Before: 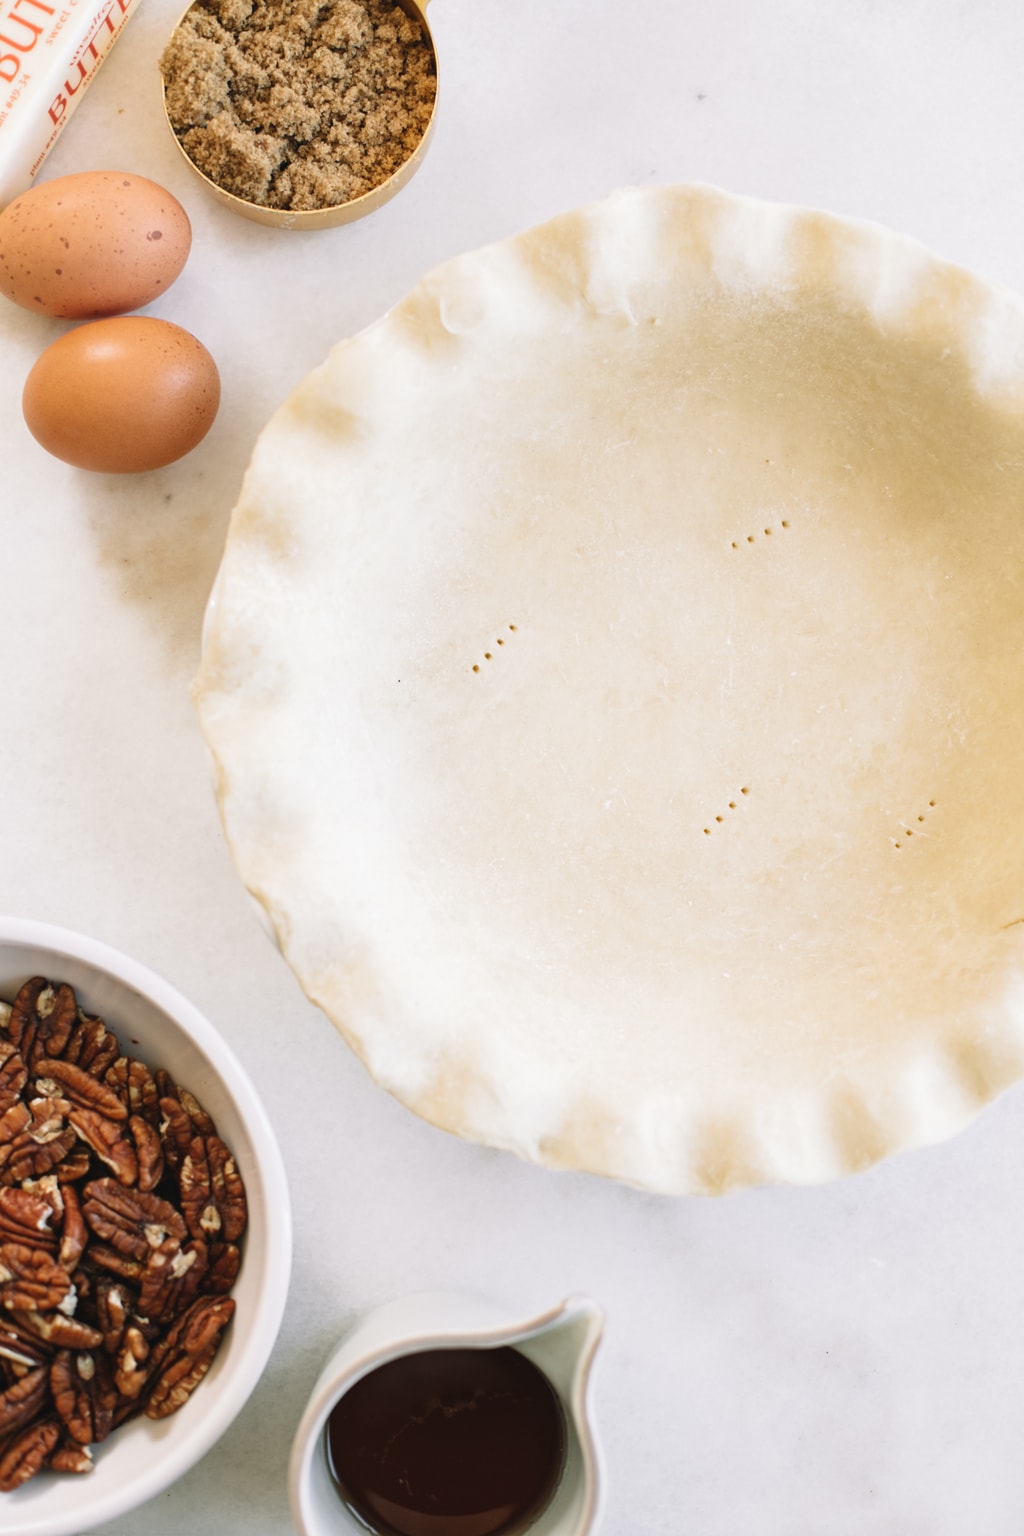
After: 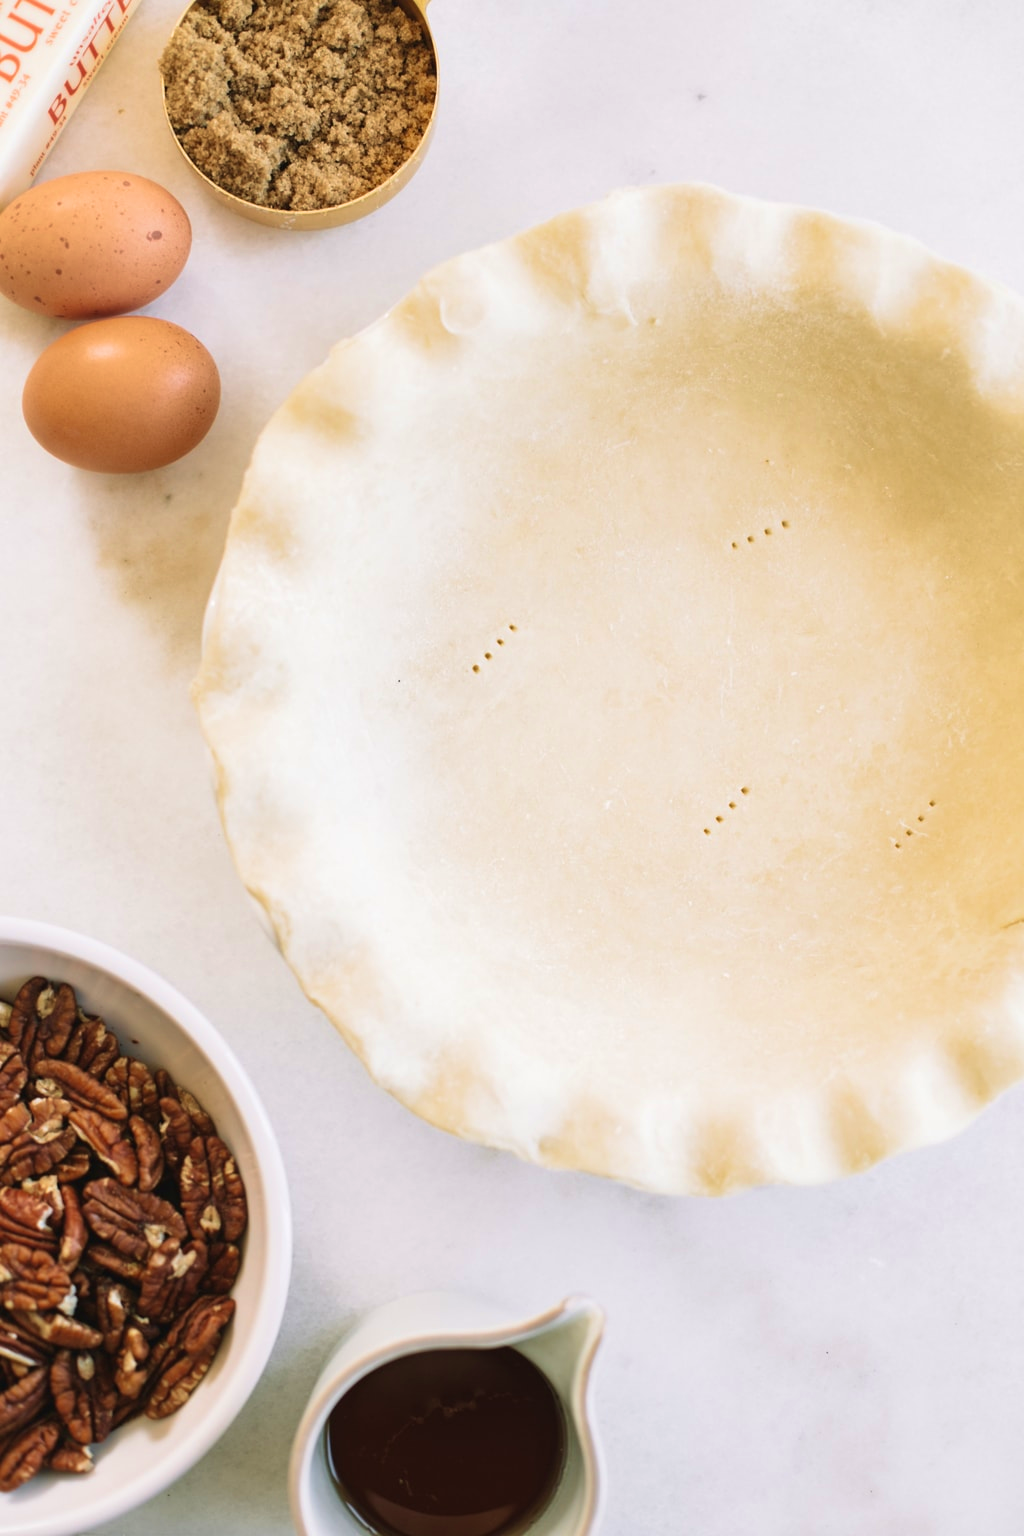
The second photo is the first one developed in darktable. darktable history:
local contrast: mode bilateral grid, contrast 15, coarseness 36, detail 105%, midtone range 0.2
velvia: strength 40%
